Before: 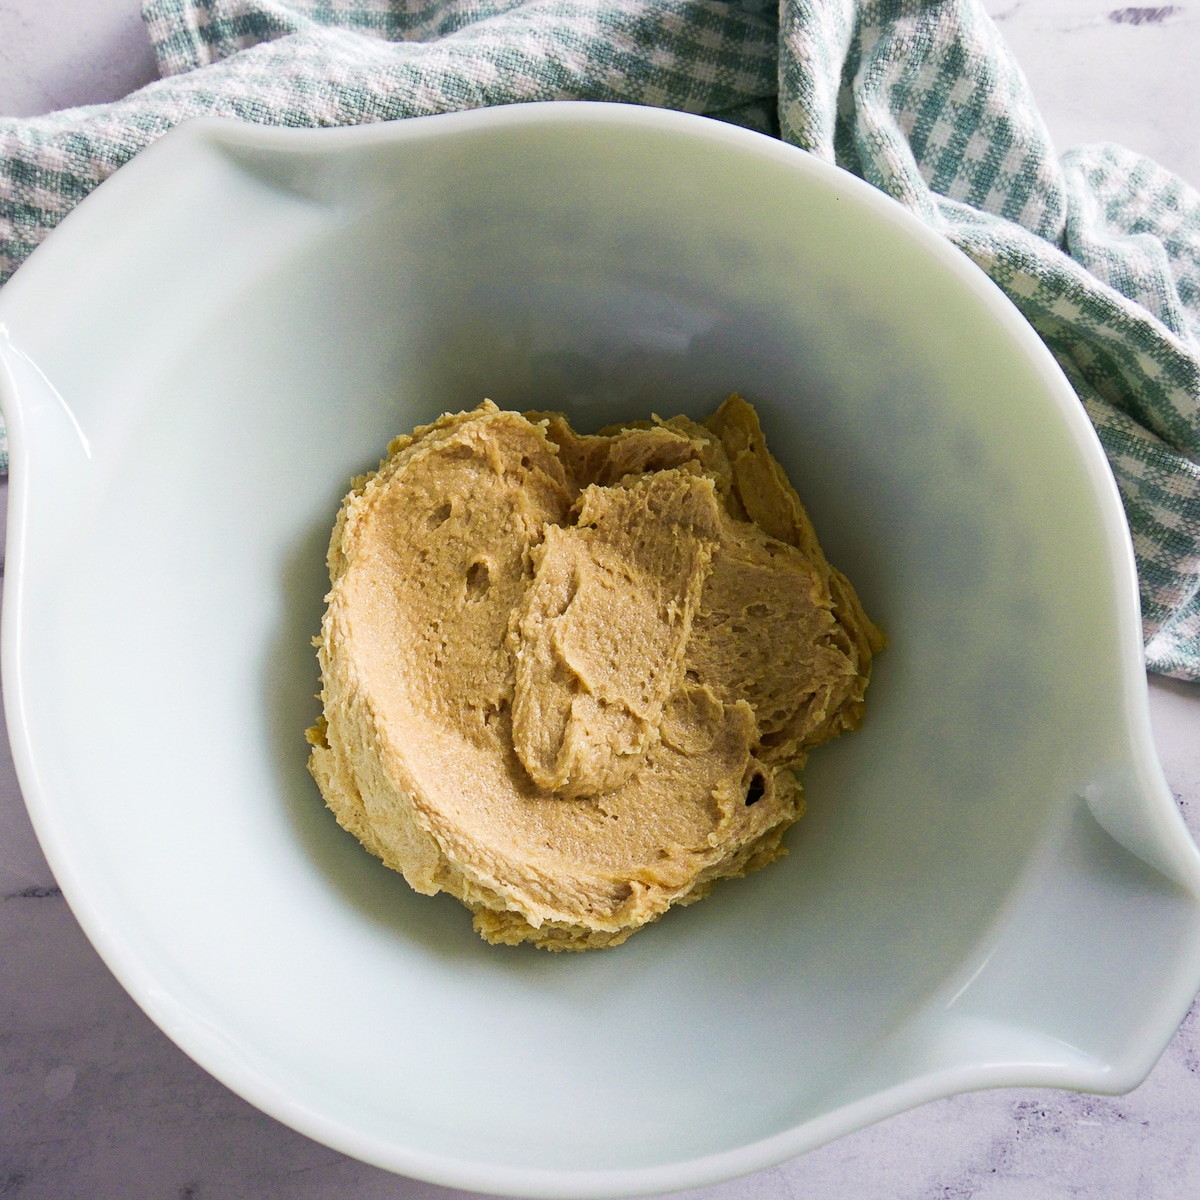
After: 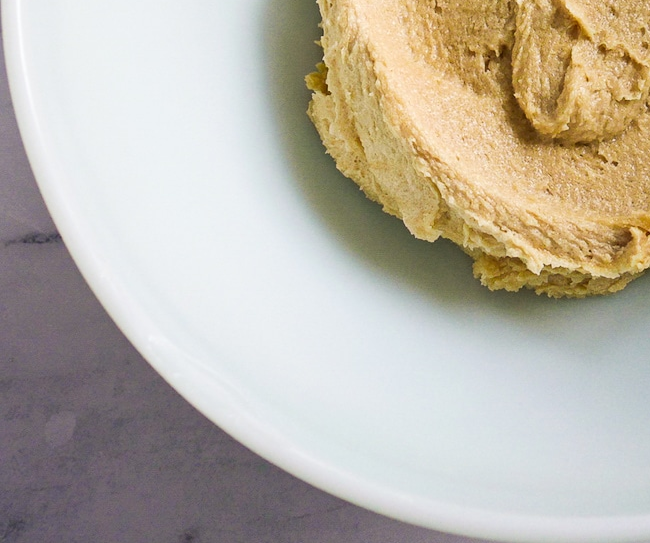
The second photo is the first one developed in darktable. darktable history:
crop and rotate: top 54.548%, right 45.799%, bottom 0.177%
